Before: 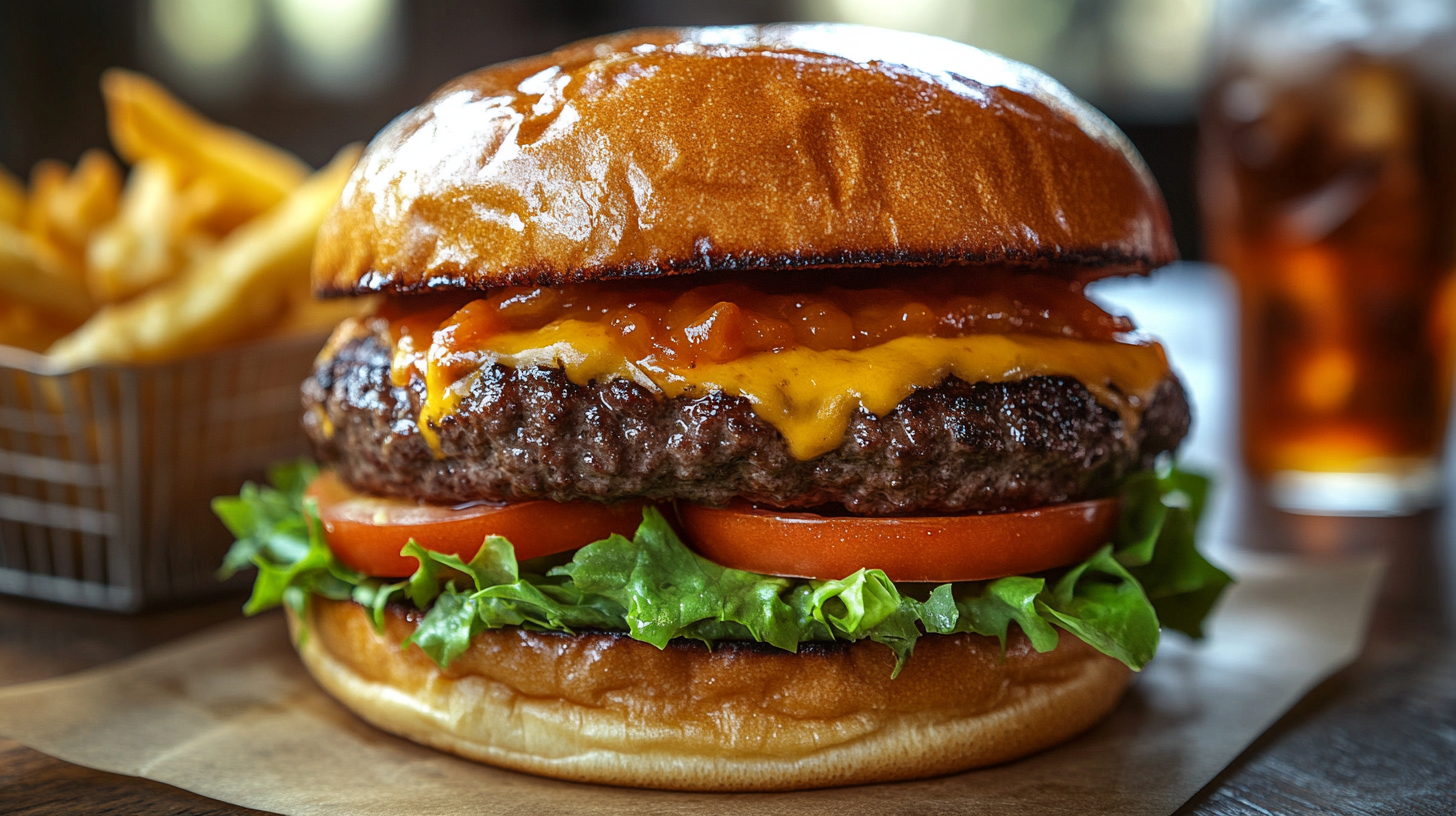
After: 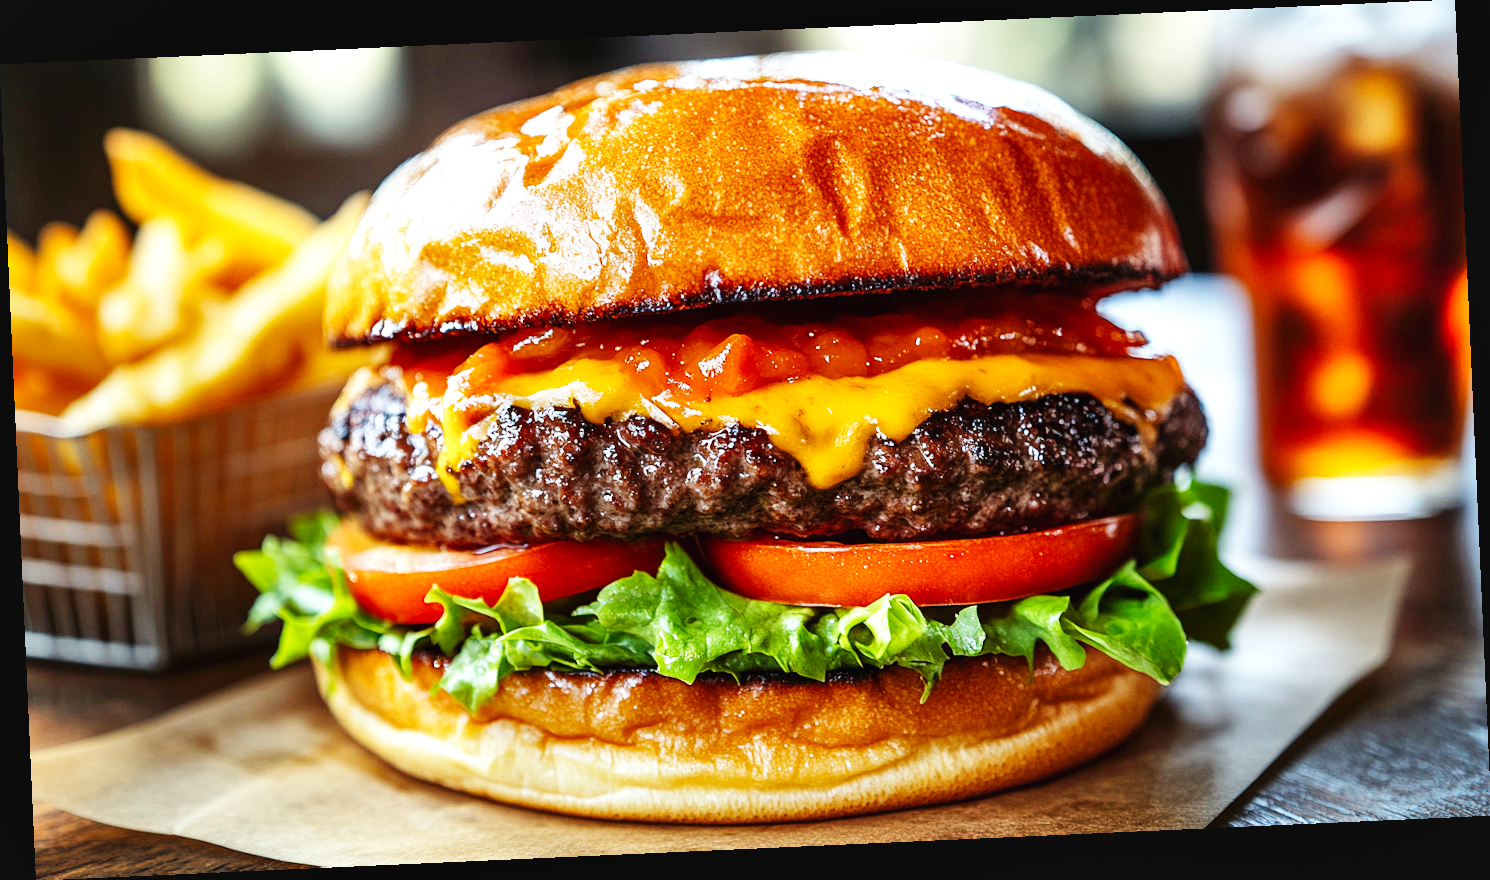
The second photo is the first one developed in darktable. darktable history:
rotate and perspective: rotation -2.56°, automatic cropping off
base curve: curves: ch0 [(0, 0.003) (0.001, 0.002) (0.006, 0.004) (0.02, 0.022) (0.048, 0.086) (0.094, 0.234) (0.162, 0.431) (0.258, 0.629) (0.385, 0.8) (0.548, 0.918) (0.751, 0.988) (1, 1)], preserve colors none
shadows and highlights: low approximation 0.01, soften with gaussian
